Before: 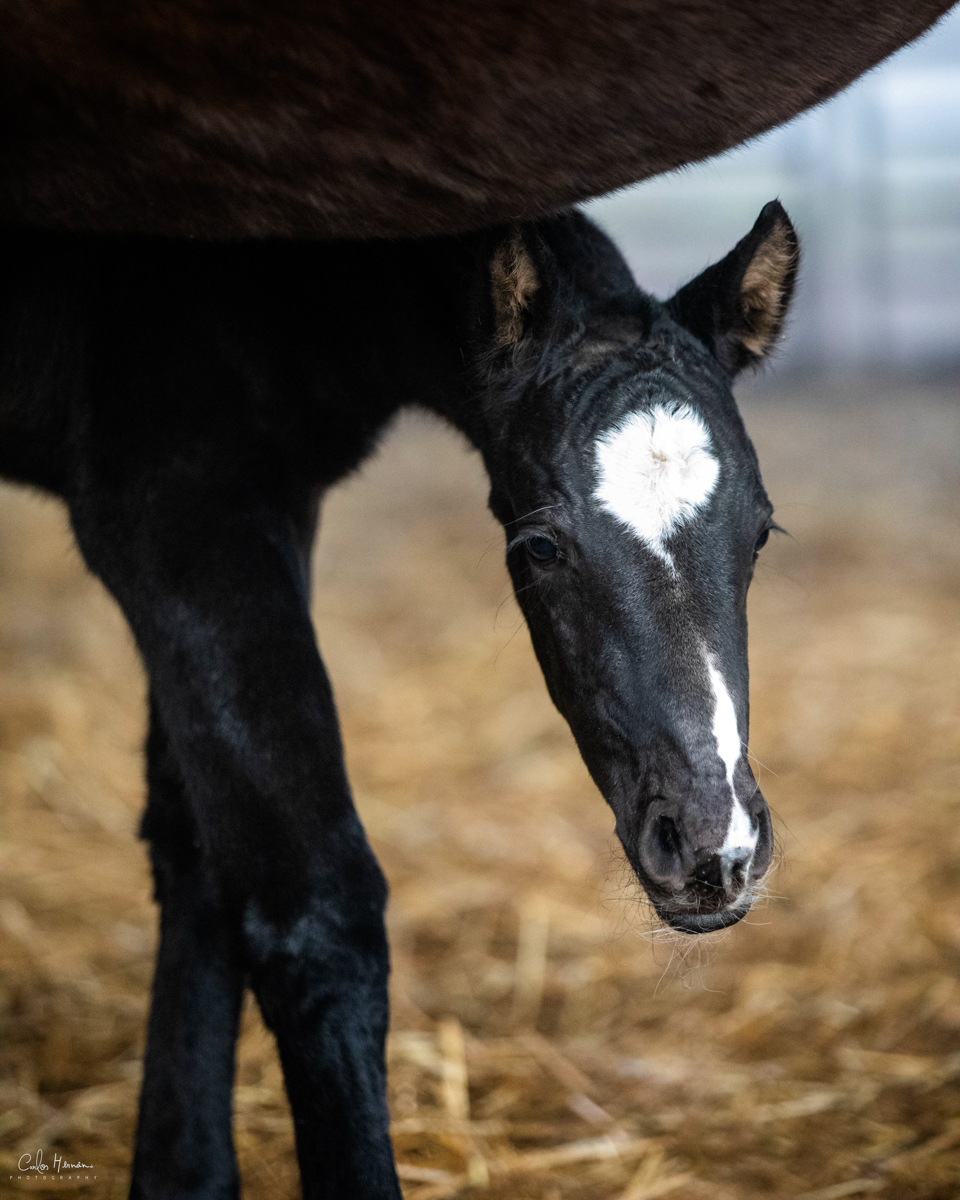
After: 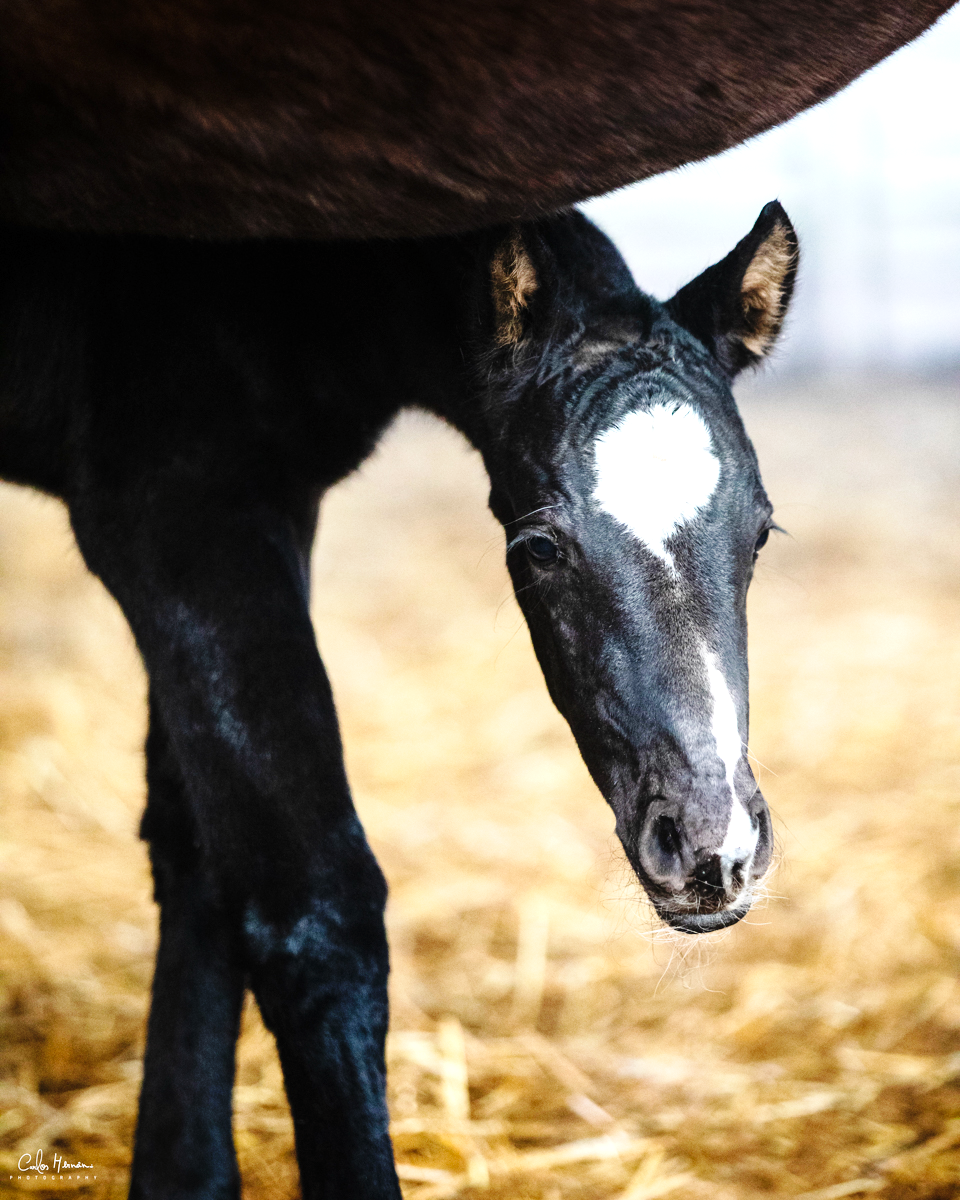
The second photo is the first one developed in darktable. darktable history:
exposure: exposure 1.061 EV, compensate highlight preservation false
base curve: curves: ch0 [(0, 0) (0.036, 0.025) (0.121, 0.166) (0.206, 0.329) (0.605, 0.79) (1, 1)], preserve colors none
contrast equalizer: octaves 7, y [[0.6 ×6], [0.55 ×6], [0 ×6], [0 ×6], [0 ×6]], mix -0.2
